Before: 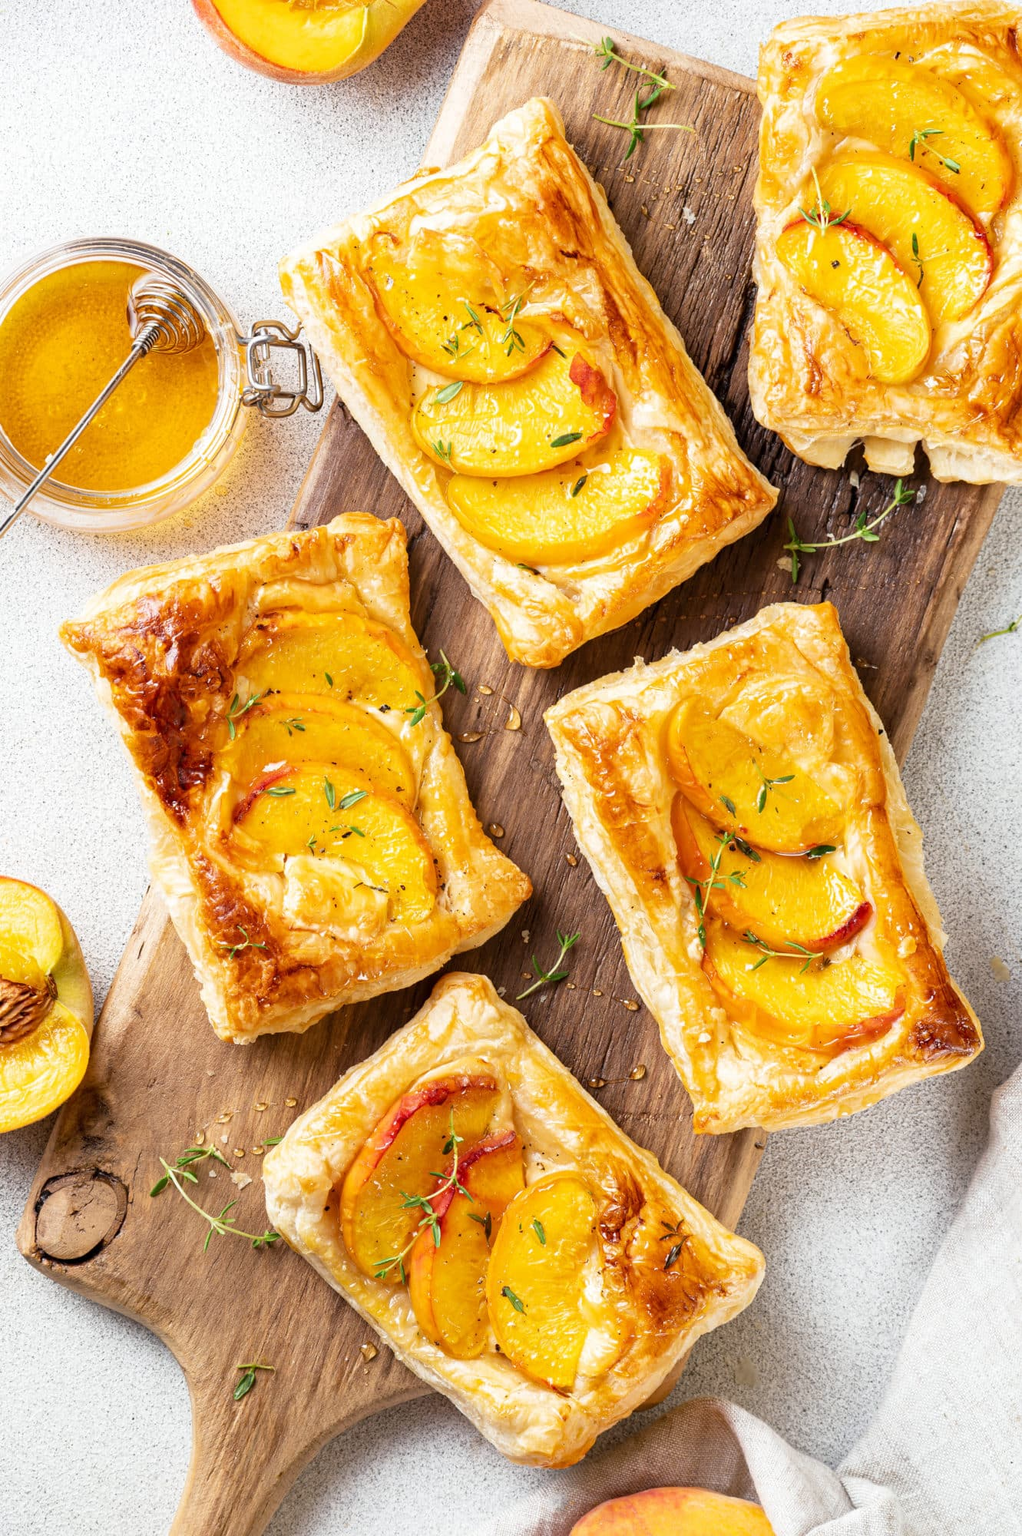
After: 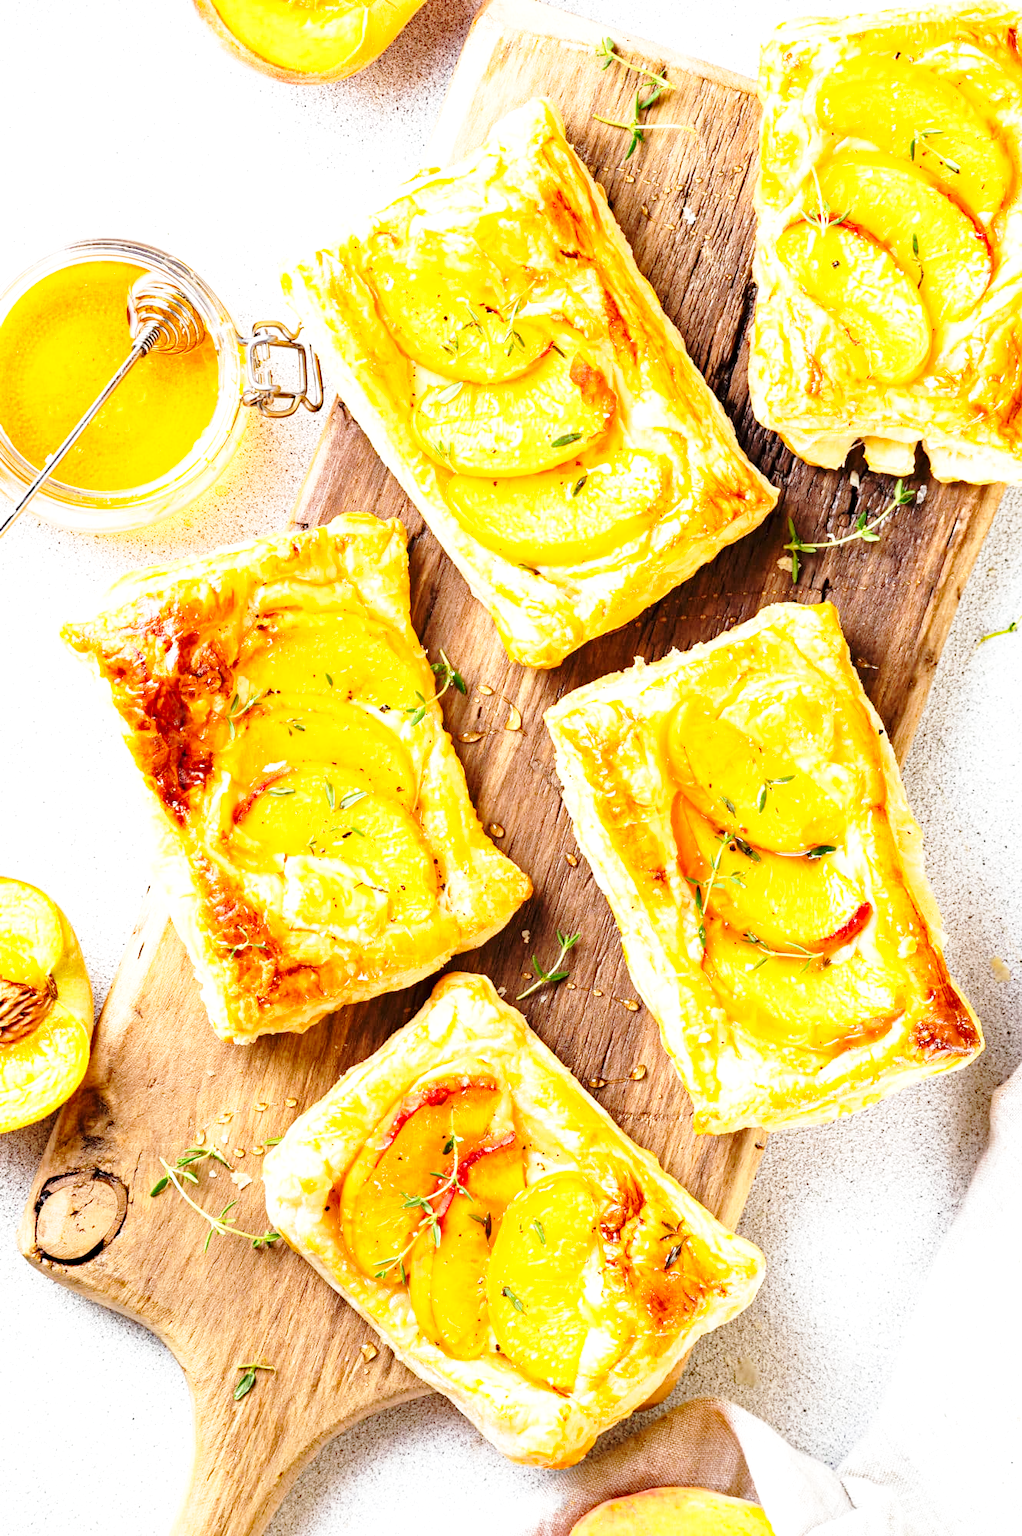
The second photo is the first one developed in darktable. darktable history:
exposure: black level correction 0, exposure 0.5 EV, compensate highlight preservation false
haze removal: strength 0.4, distance 0.22, compatibility mode true, adaptive false
base curve: curves: ch0 [(0, 0) (0.028, 0.03) (0.121, 0.232) (0.46, 0.748) (0.859, 0.968) (1, 1)], preserve colors none
